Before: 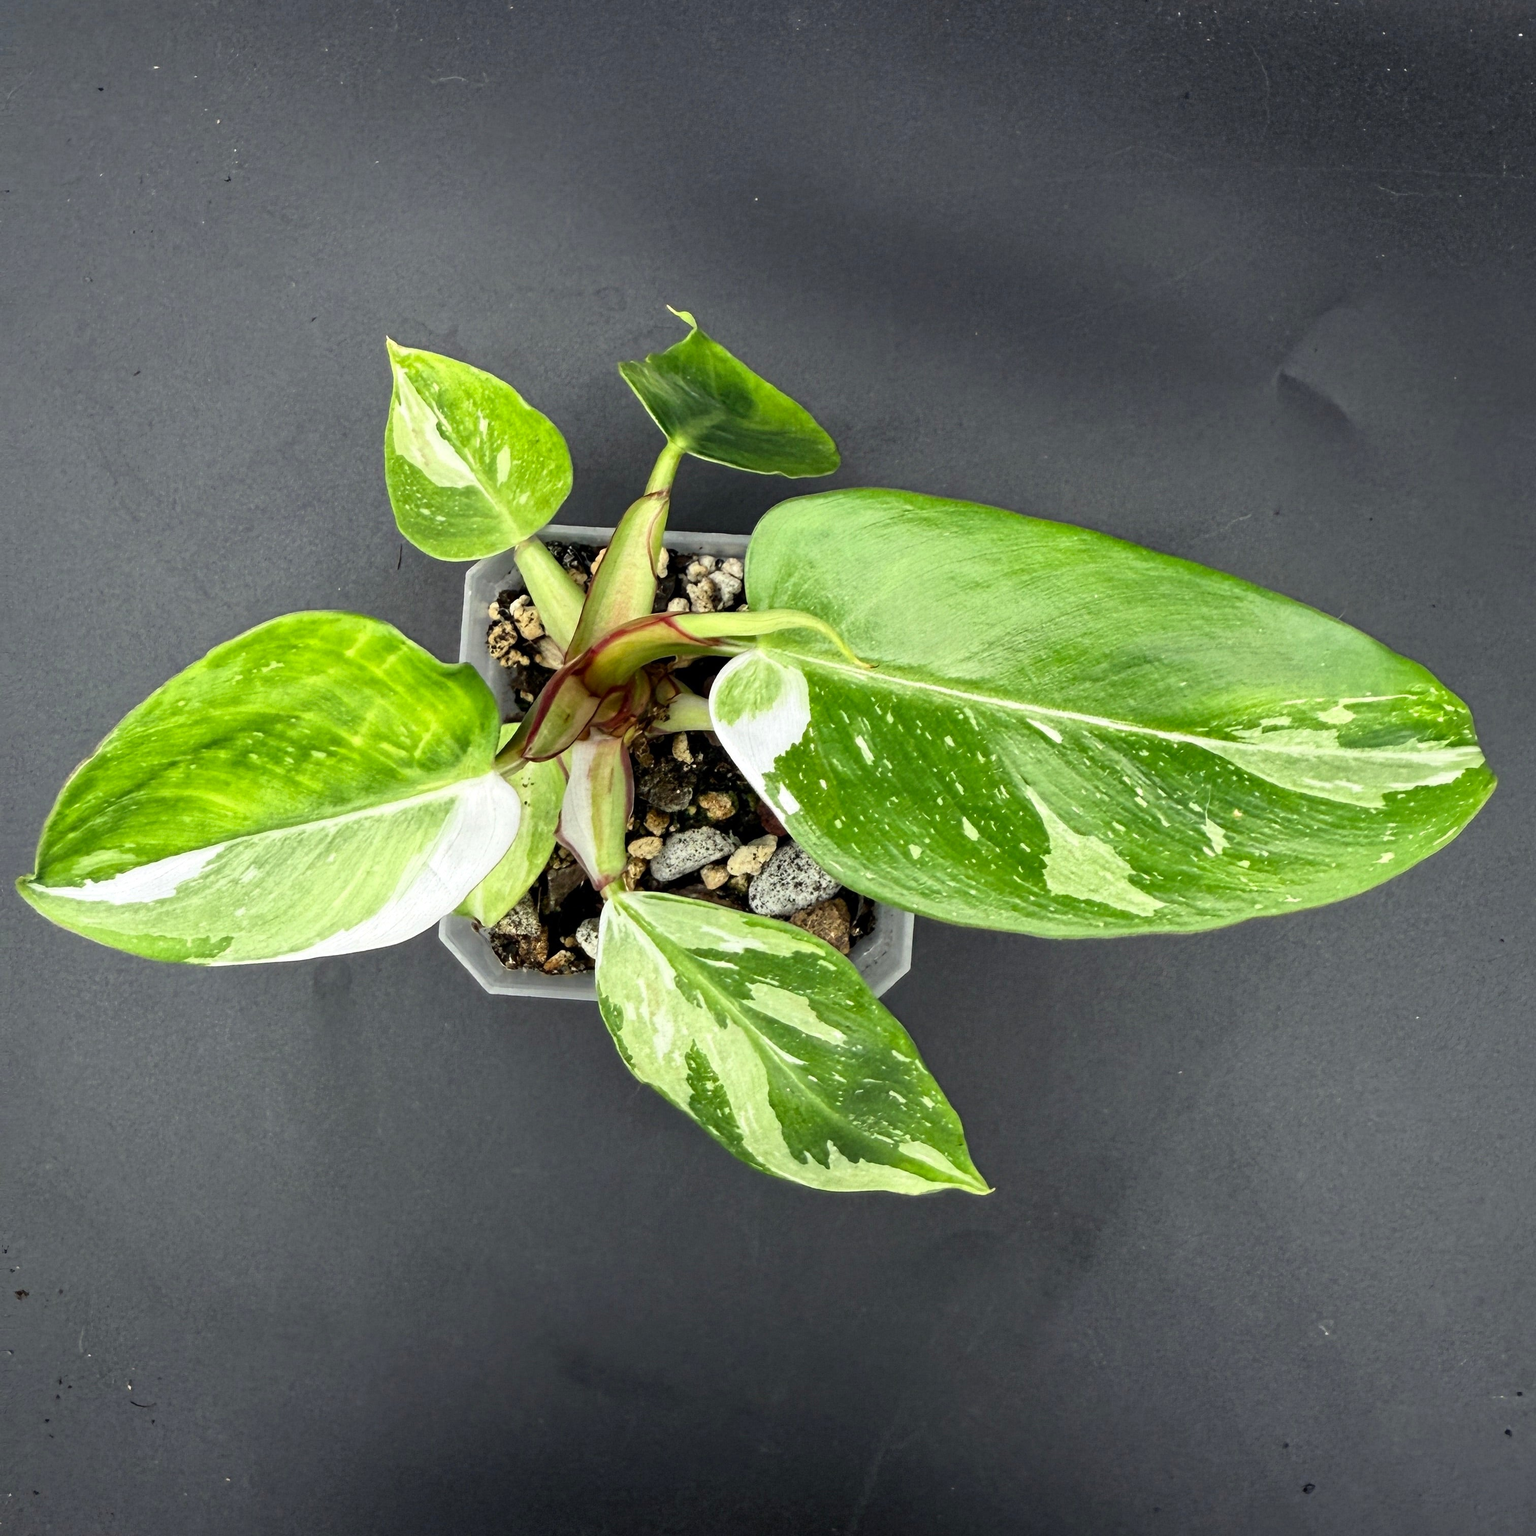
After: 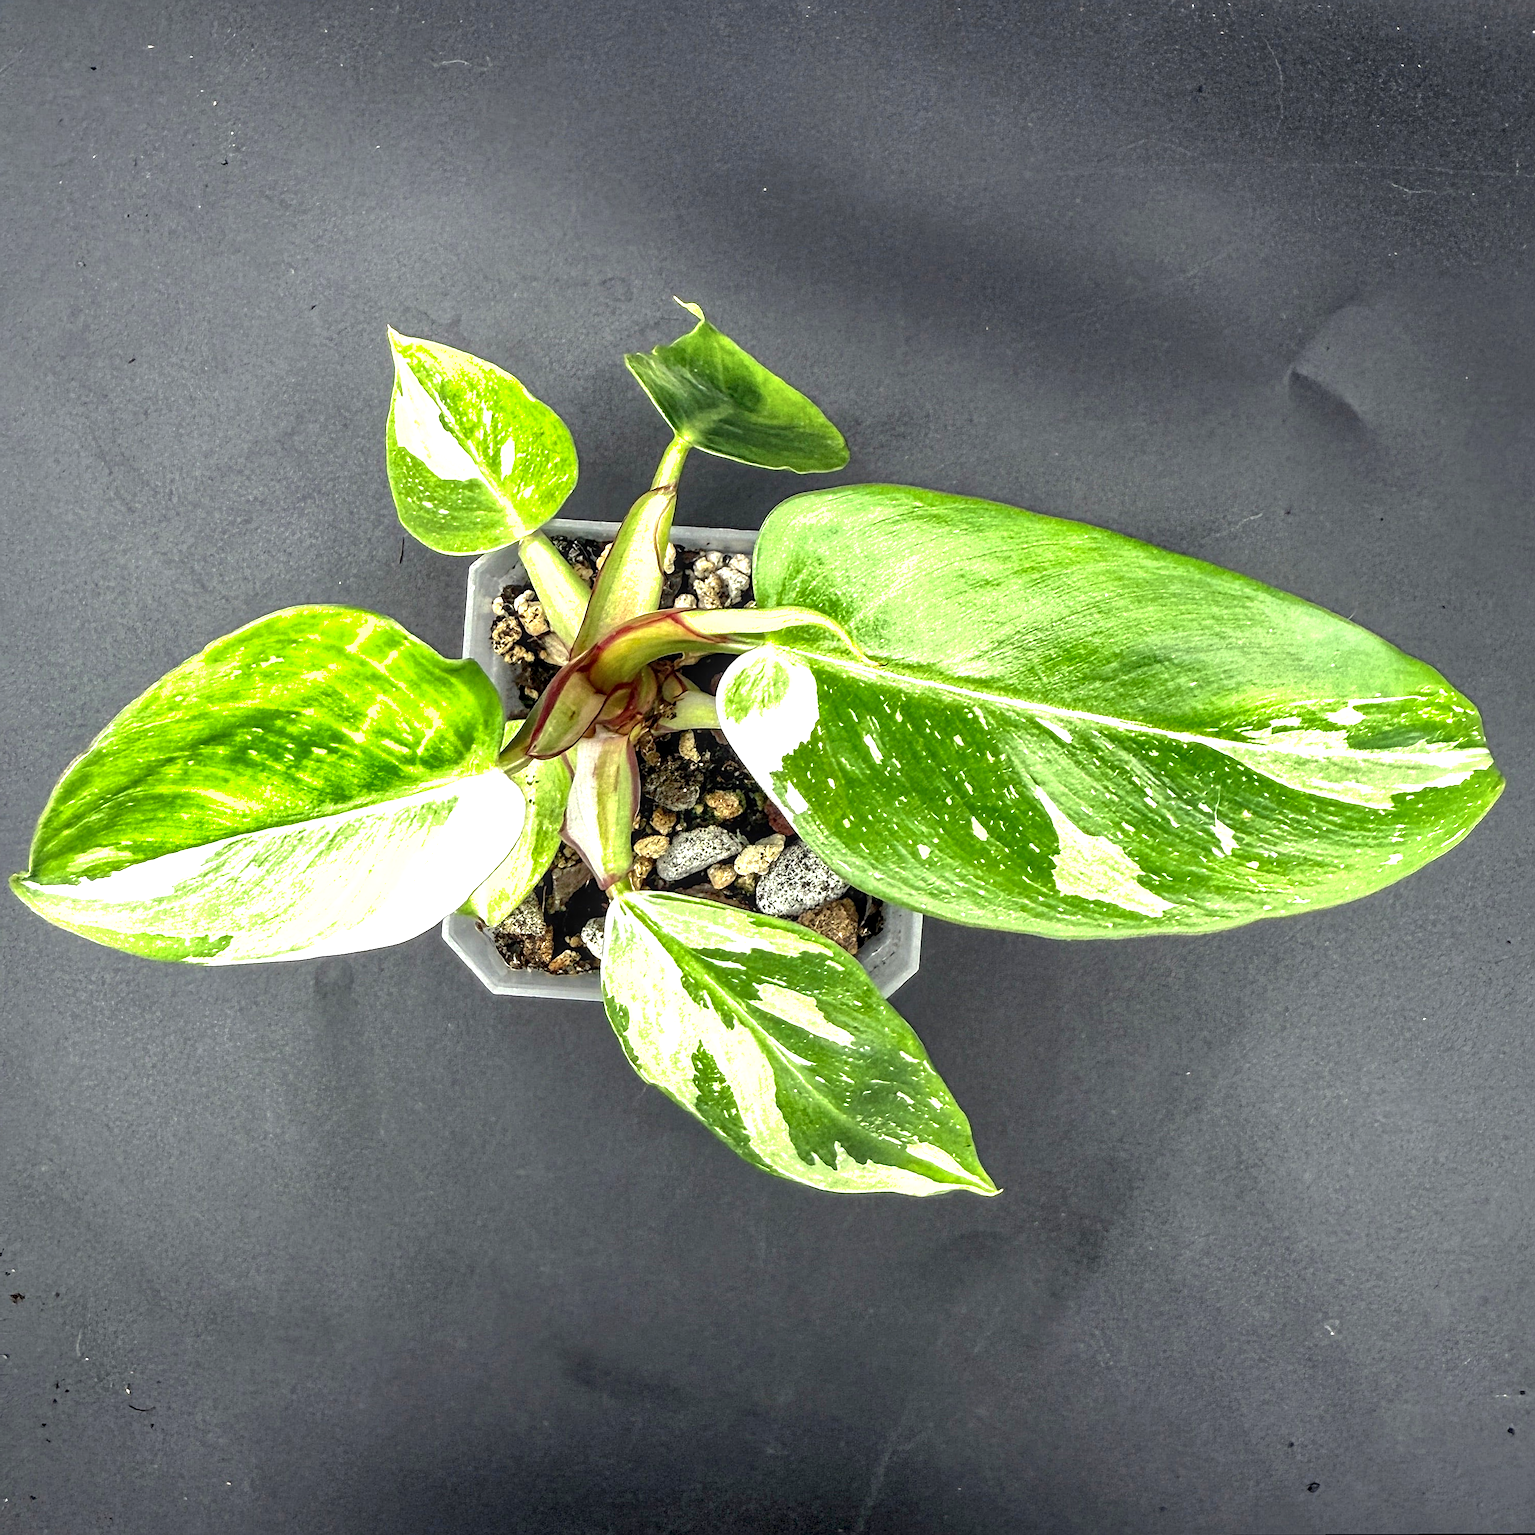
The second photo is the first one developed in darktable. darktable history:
local contrast: highlights 60%, shadows 60%, detail 160%
rotate and perspective: rotation 0.174°, lens shift (vertical) 0.013, lens shift (horizontal) 0.019, shear 0.001, automatic cropping original format, crop left 0.007, crop right 0.991, crop top 0.016, crop bottom 0.997
contrast equalizer: y [[0.5, 0.488, 0.462, 0.461, 0.491, 0.5], [0.5 ×6], [0.5 ×6], [0 ×6], [0 ×6]]
exposure: exposure 0.496 EV, compensate highlight preservation false
sharpen: on, module defaults
shadows and highlights: on, module defaults
